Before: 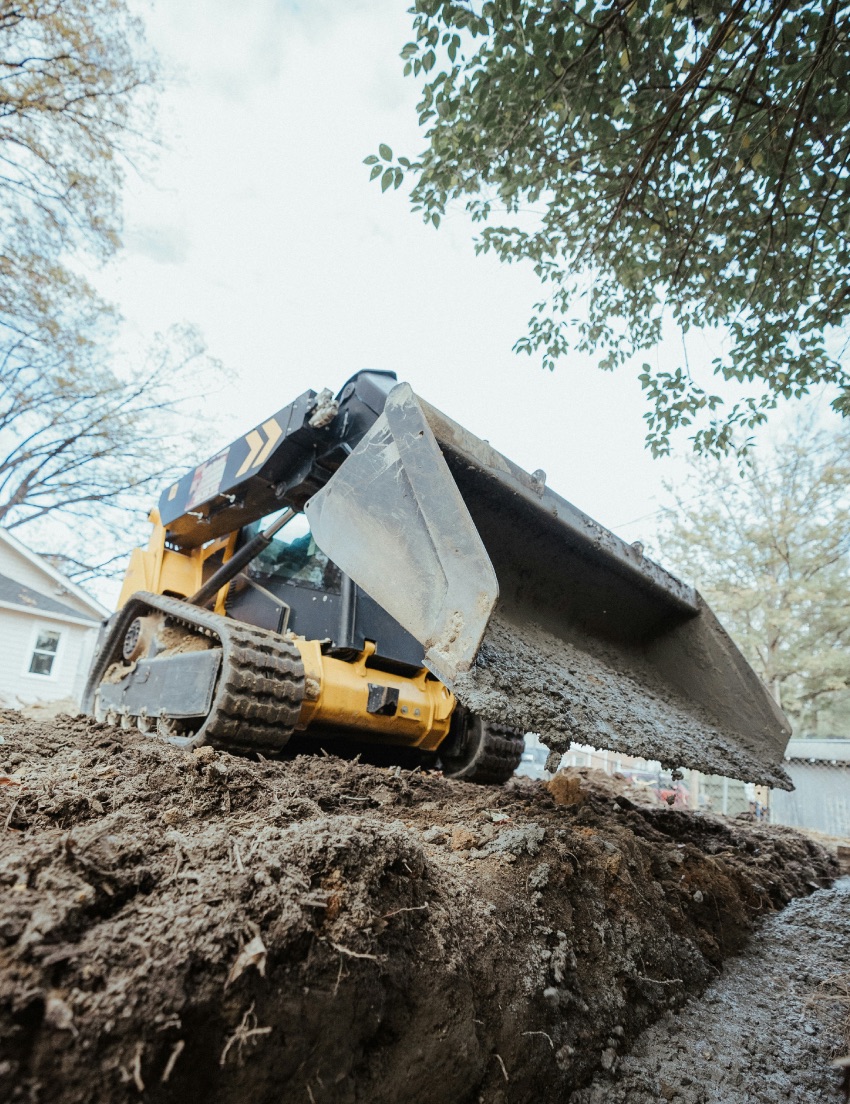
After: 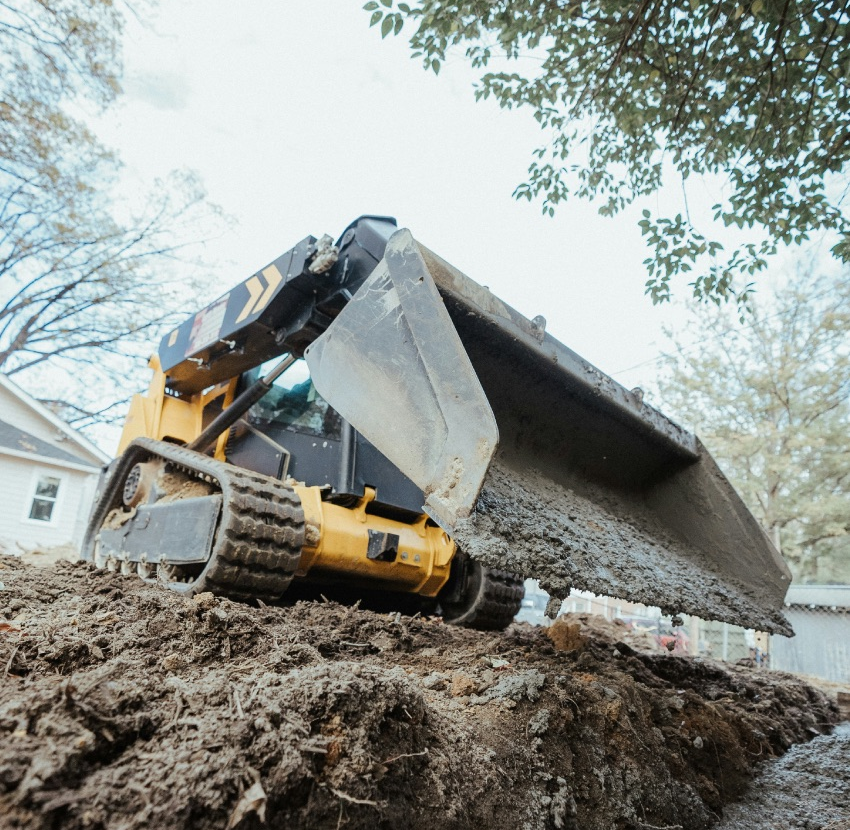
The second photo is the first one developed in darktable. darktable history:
crop: top 13.973%, bottom 10.765%
